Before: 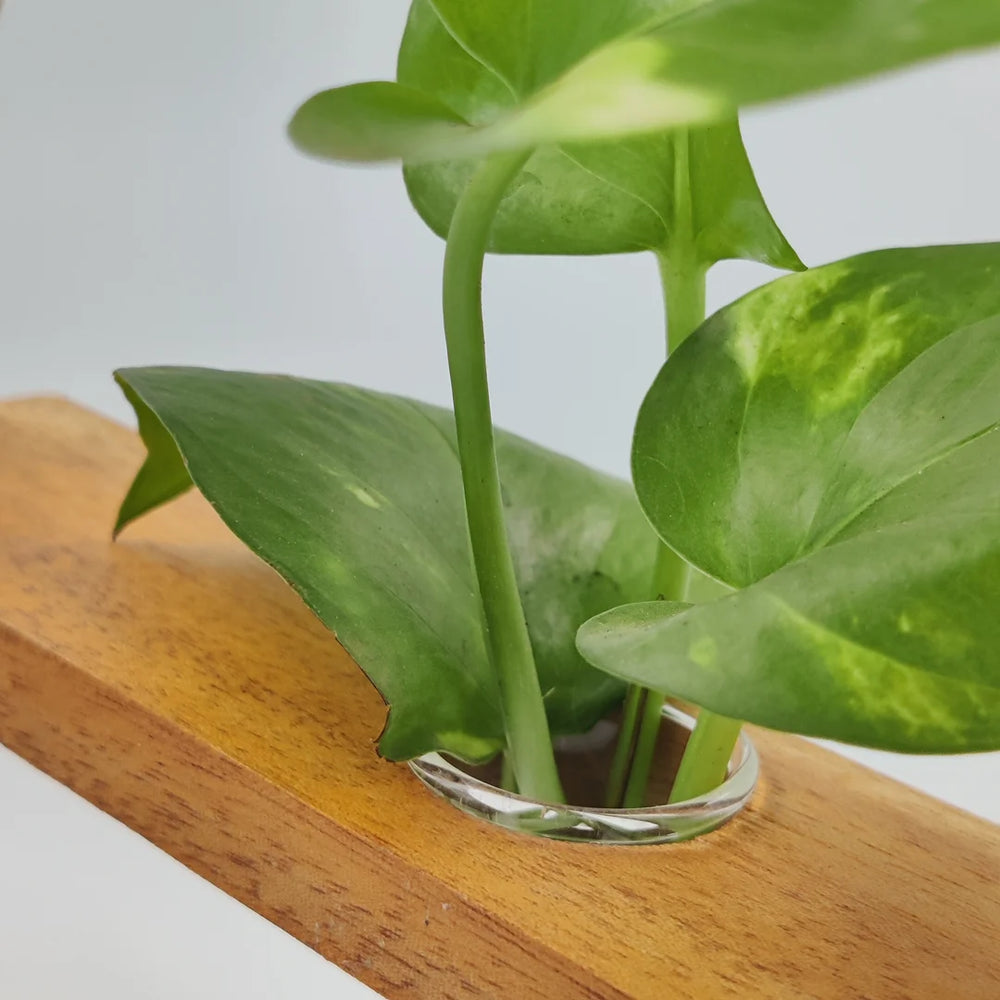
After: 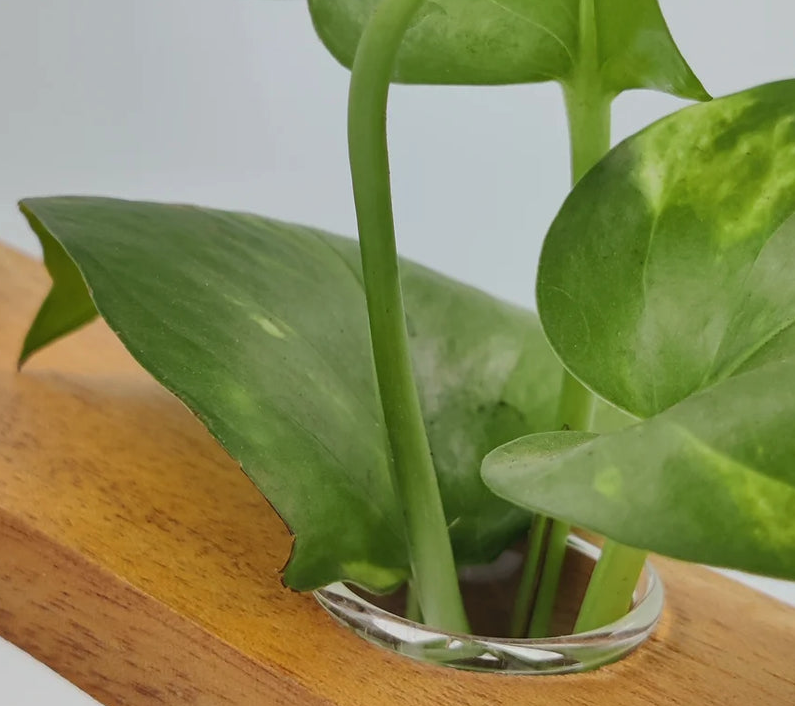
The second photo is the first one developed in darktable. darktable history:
crop: left 9.565%, top 17.058%, right 10.841%, bottom 12.319%
base curve: curves: ch0 [(0, 0) (0.74, 0.67) (1, 1)], preserve colors none
